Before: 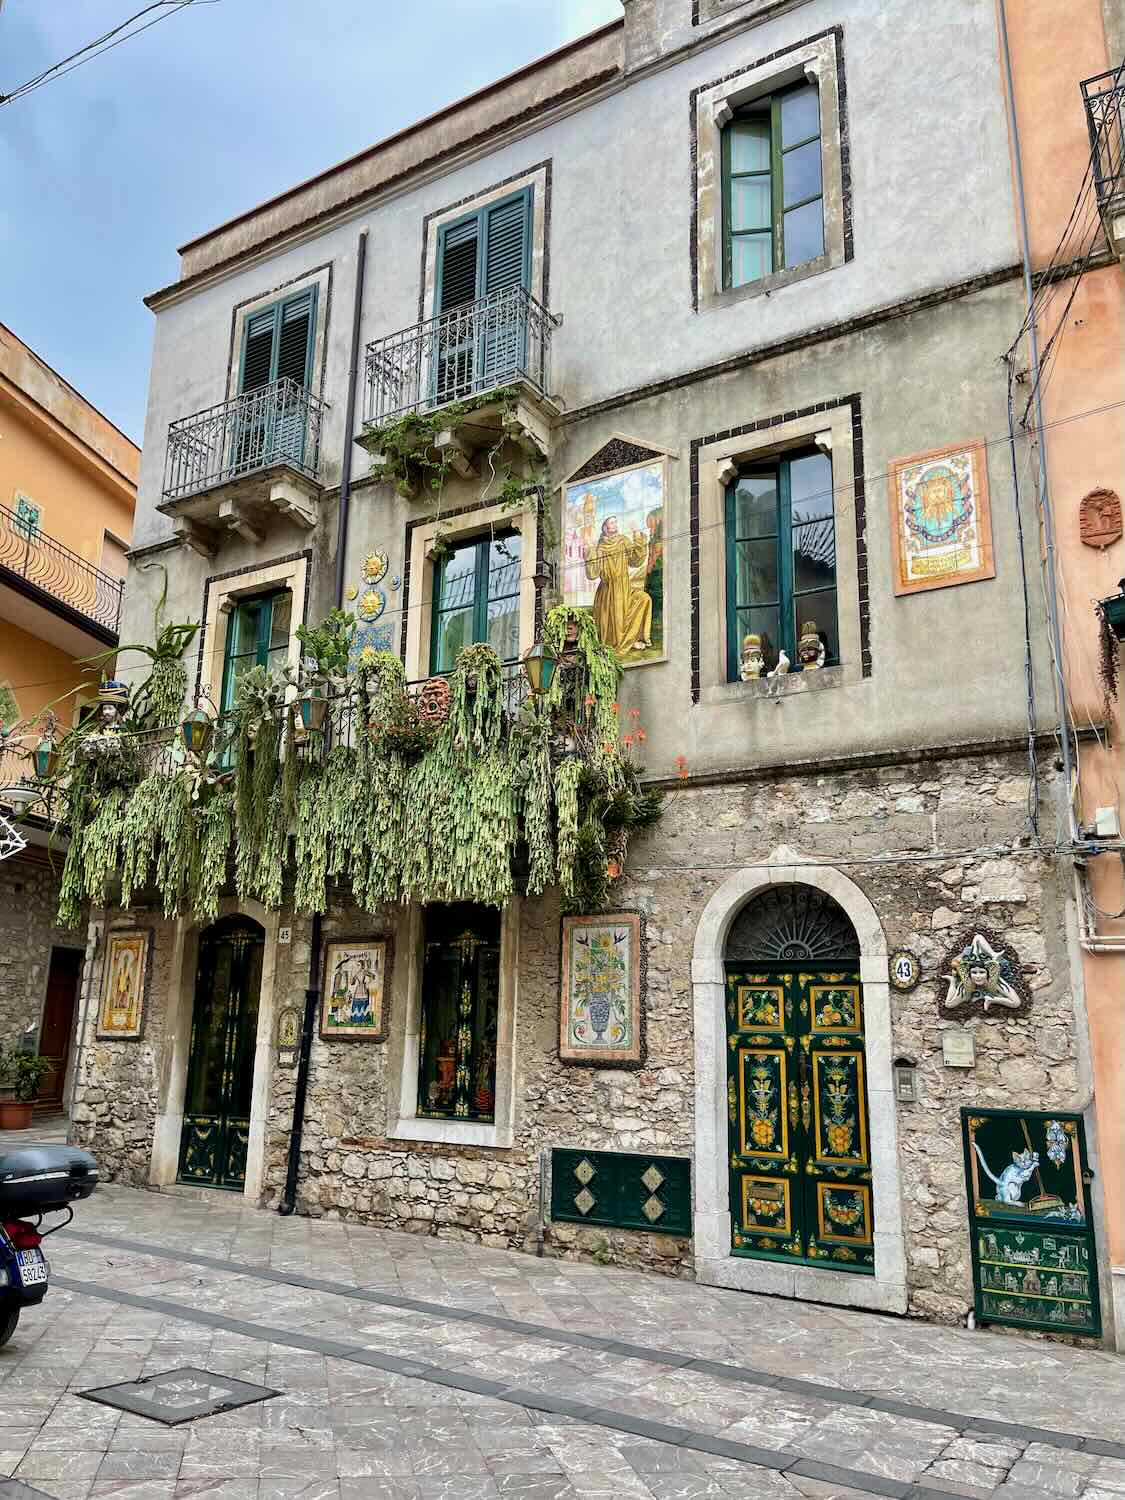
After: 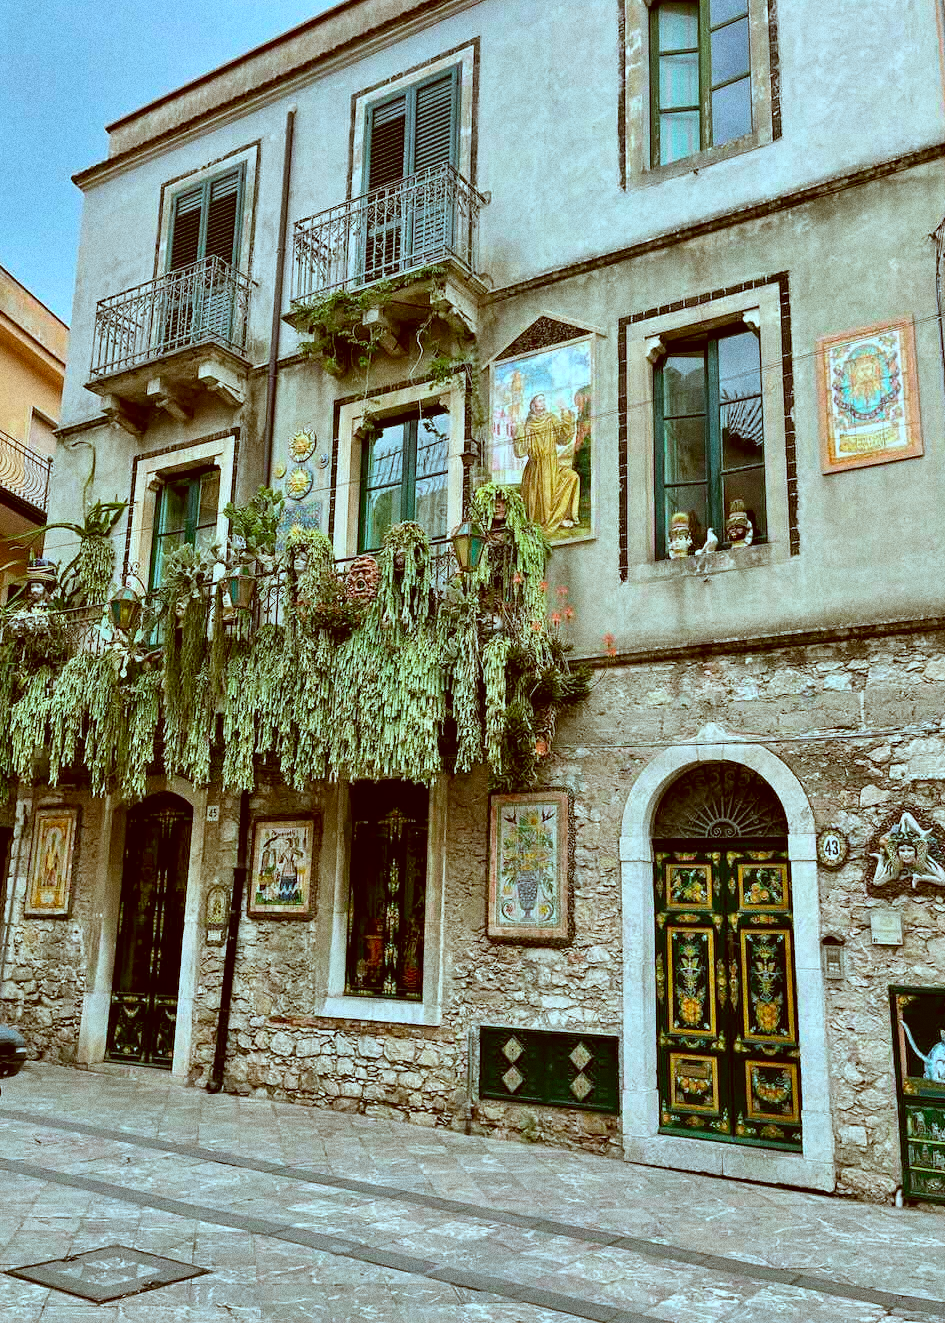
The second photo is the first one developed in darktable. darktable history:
grain: coarseness 0.09 ISO, strength 40%
crop: left 6.446%, top 8.188%, right 9.538%, bottom 3.548%
color correction: highlights a* -14.62, highlights b* -16.22, shadows a* 10.12, shadows b* 29.4
